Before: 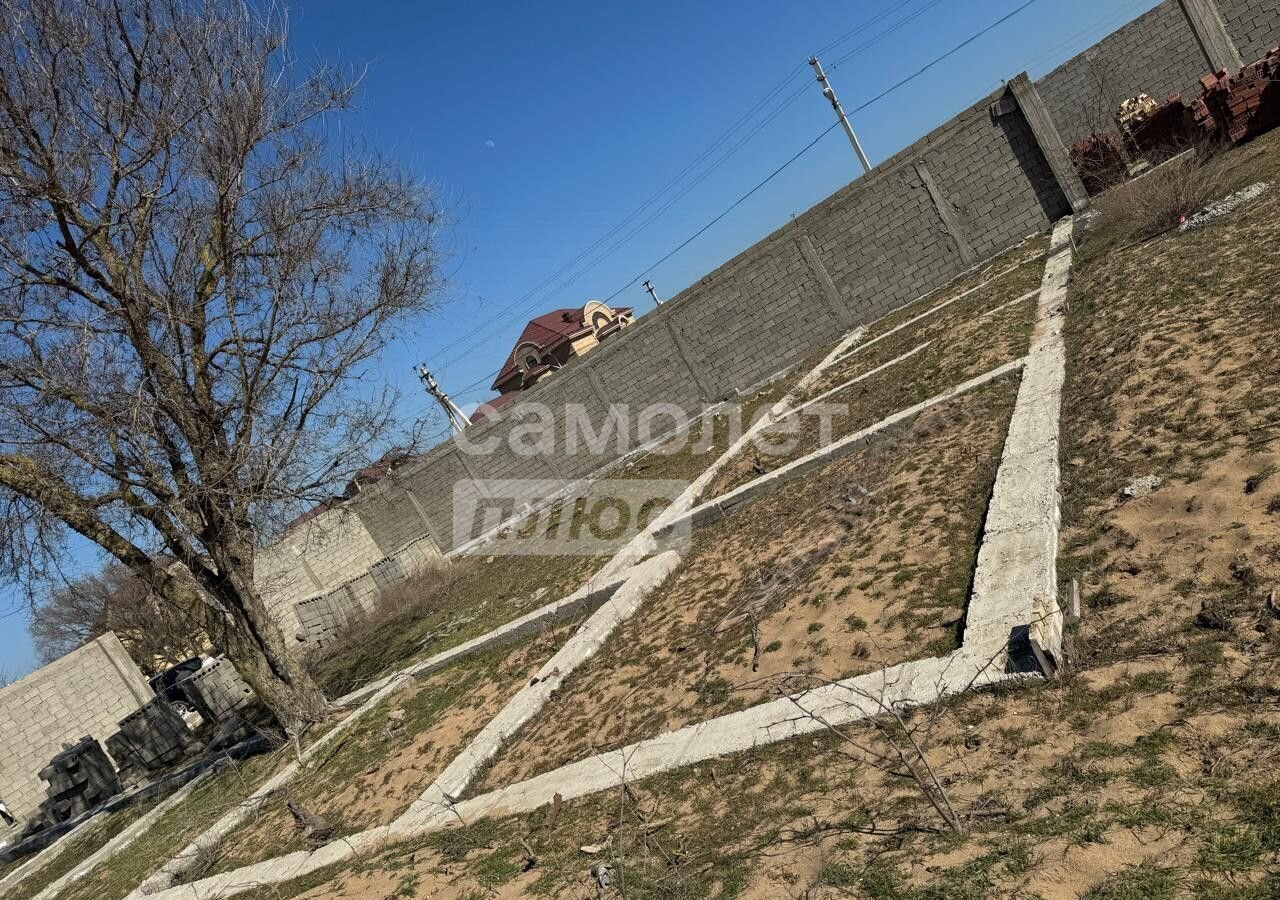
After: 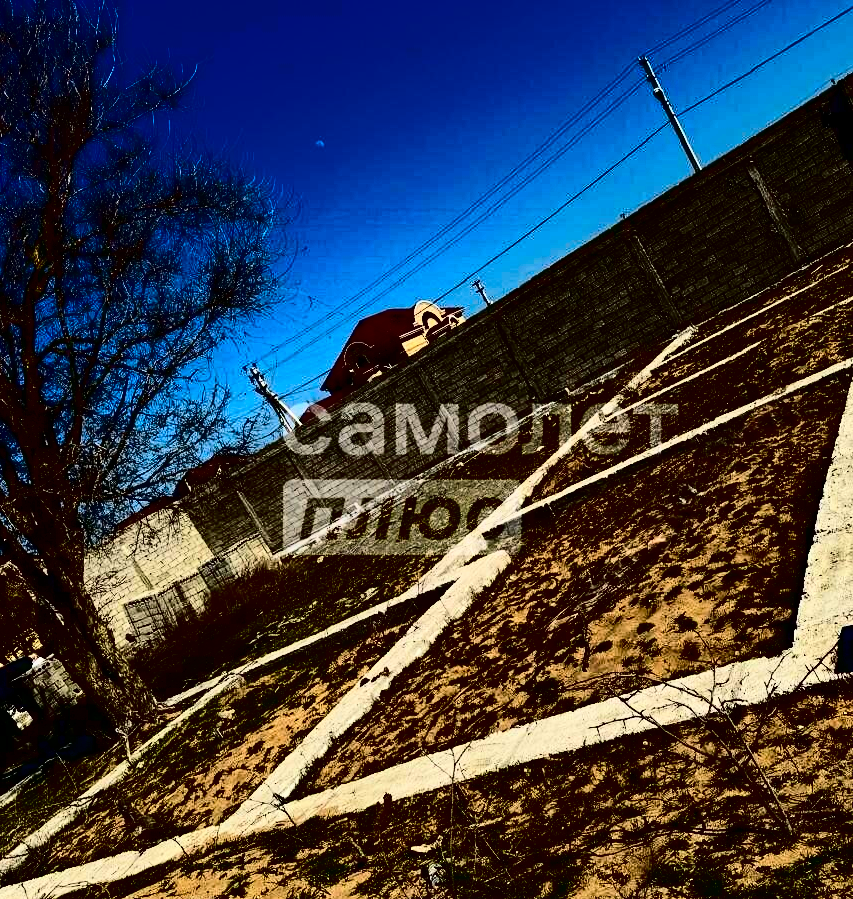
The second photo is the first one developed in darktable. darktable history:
contrast brightness saturation: contrast 0.762, brightness -0.998, saturation 0.983
crop and rotate: left 13.343%, right 19.988%
